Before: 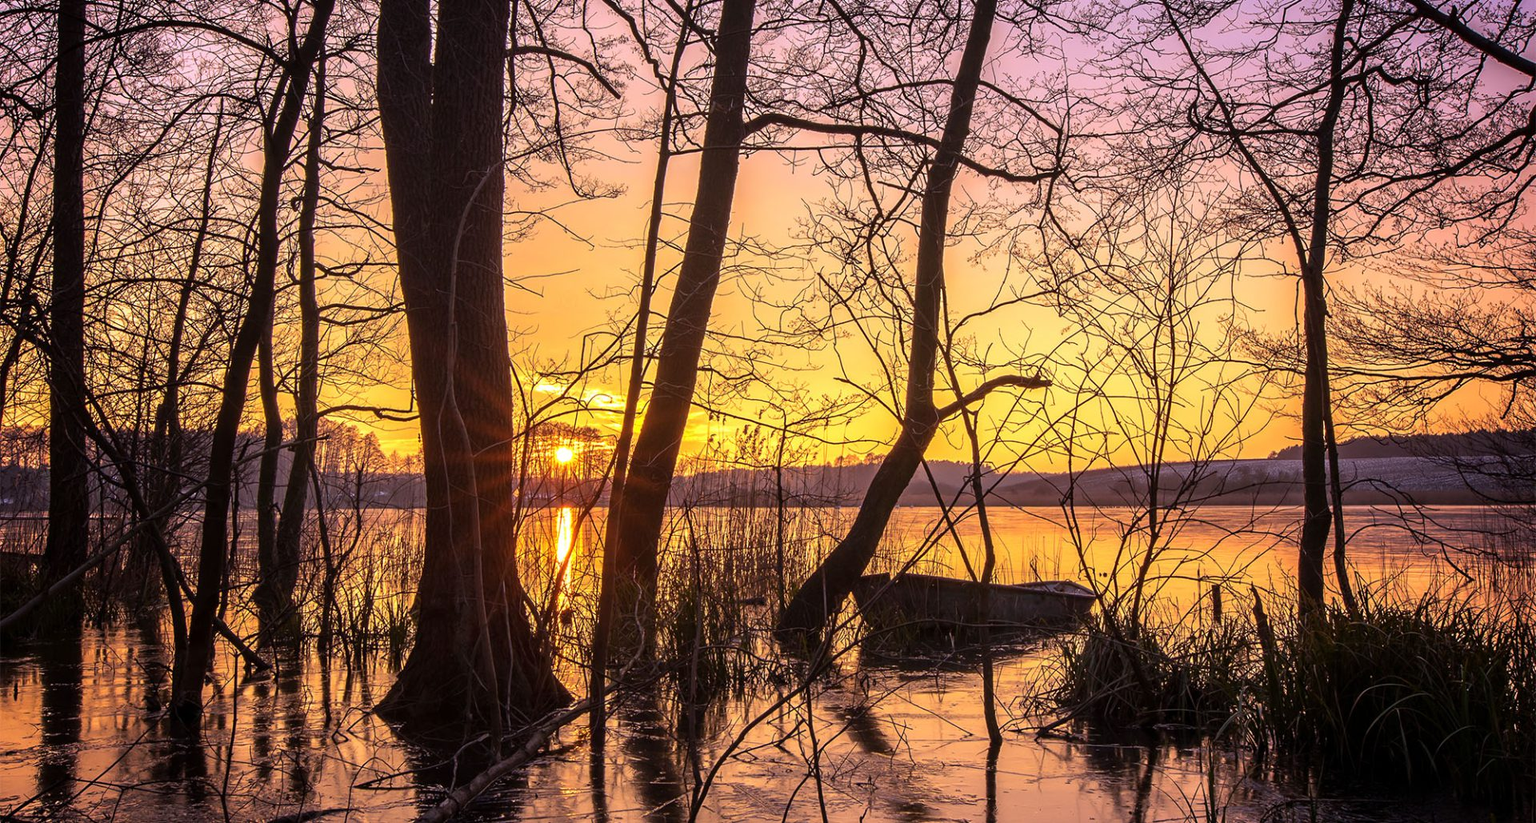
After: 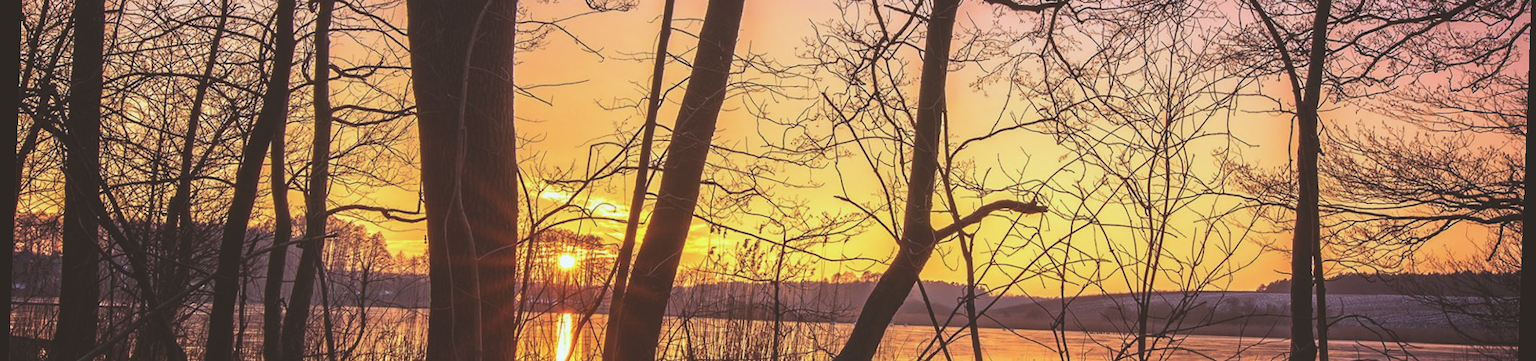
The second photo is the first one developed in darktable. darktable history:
exposure: black level correction -0.025, exposure -0.117 EV, compensate highlight preservation false
crop and rotate: top 23.84%, bottom 34.294%
rotate and perspective: rotation 2.17°, automatic cropping off
color correction: highlights a* -3.28, highlights b* -6.24, shadows a* 3.1, shadows b* 5.19
